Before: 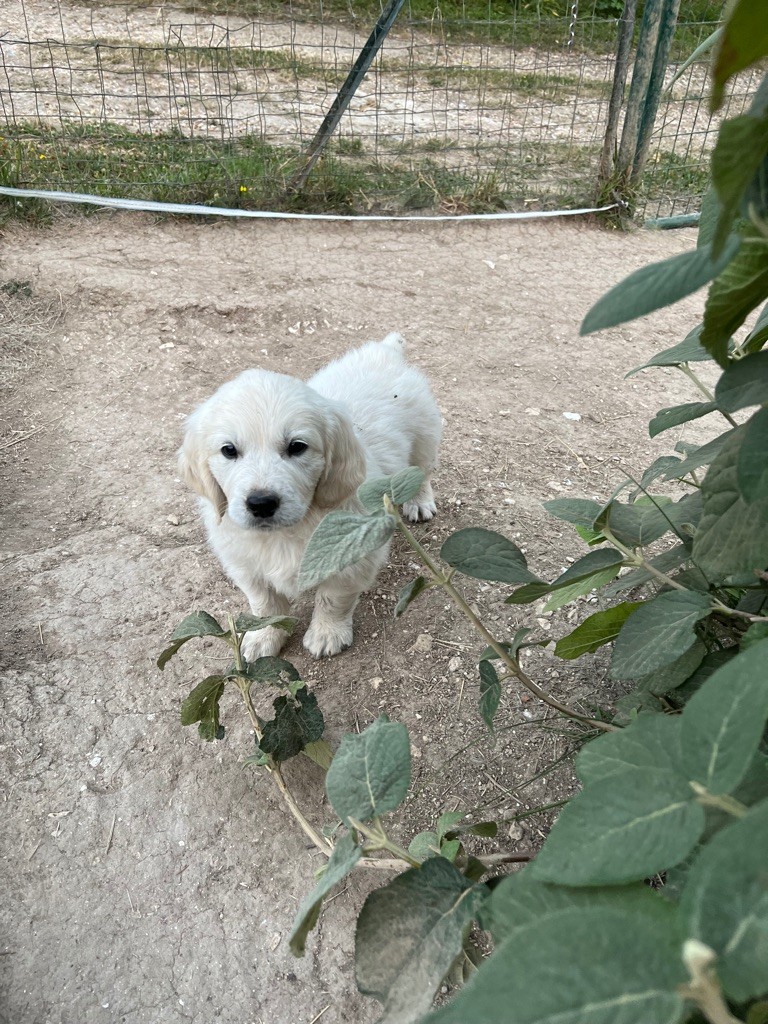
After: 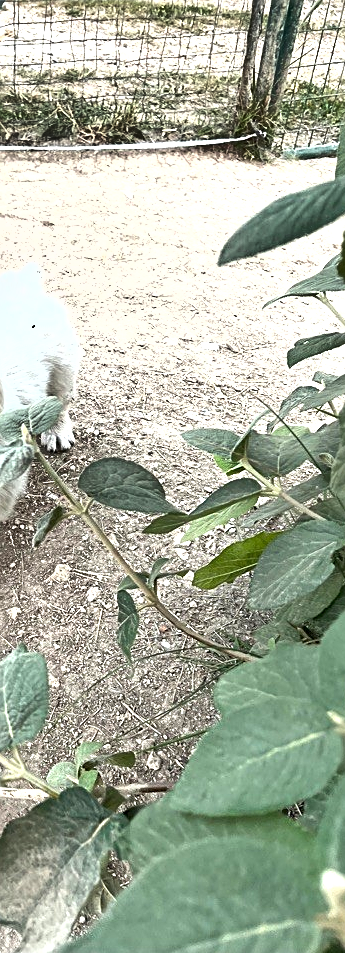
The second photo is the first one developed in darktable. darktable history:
crop: left 47.185%, top 6.882%, right 7.888%
exposure: black level correction 0, exposure 1.2 EV, compensate highlight preservation false
sharpen: on, module defaults
shadows and highlights: white point adjustment 0.06, highlights color adjustment 0.039%, soften with gaussian
